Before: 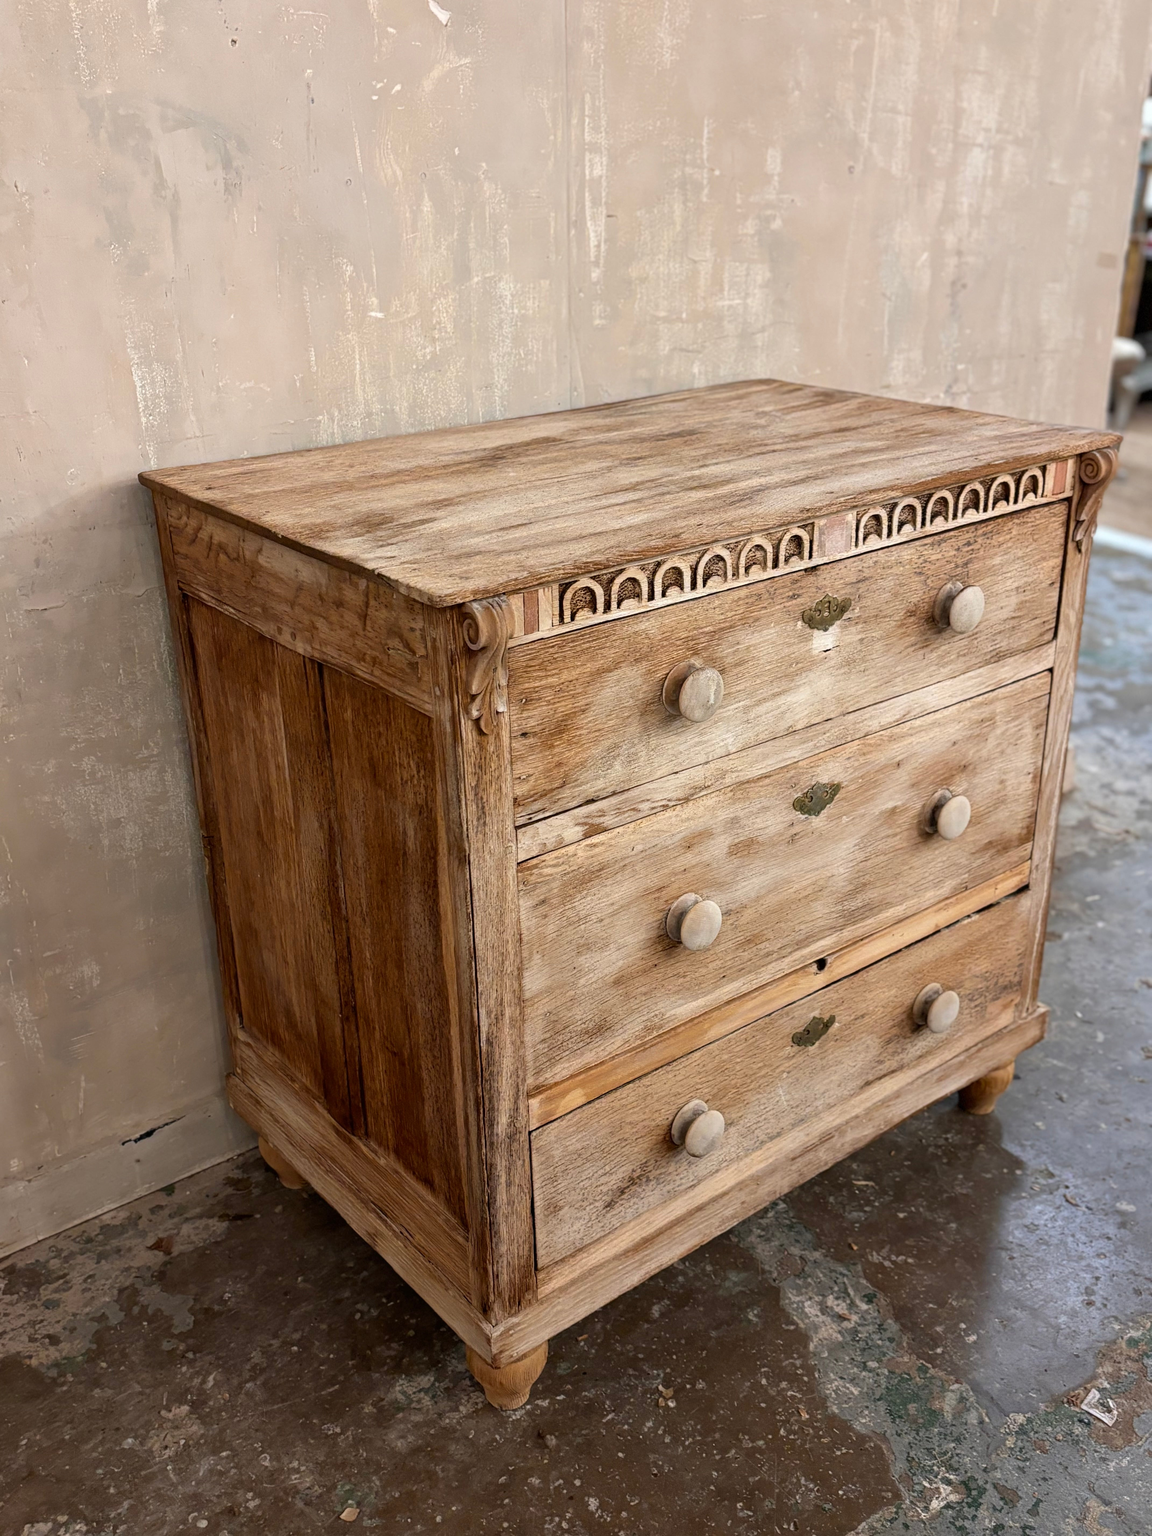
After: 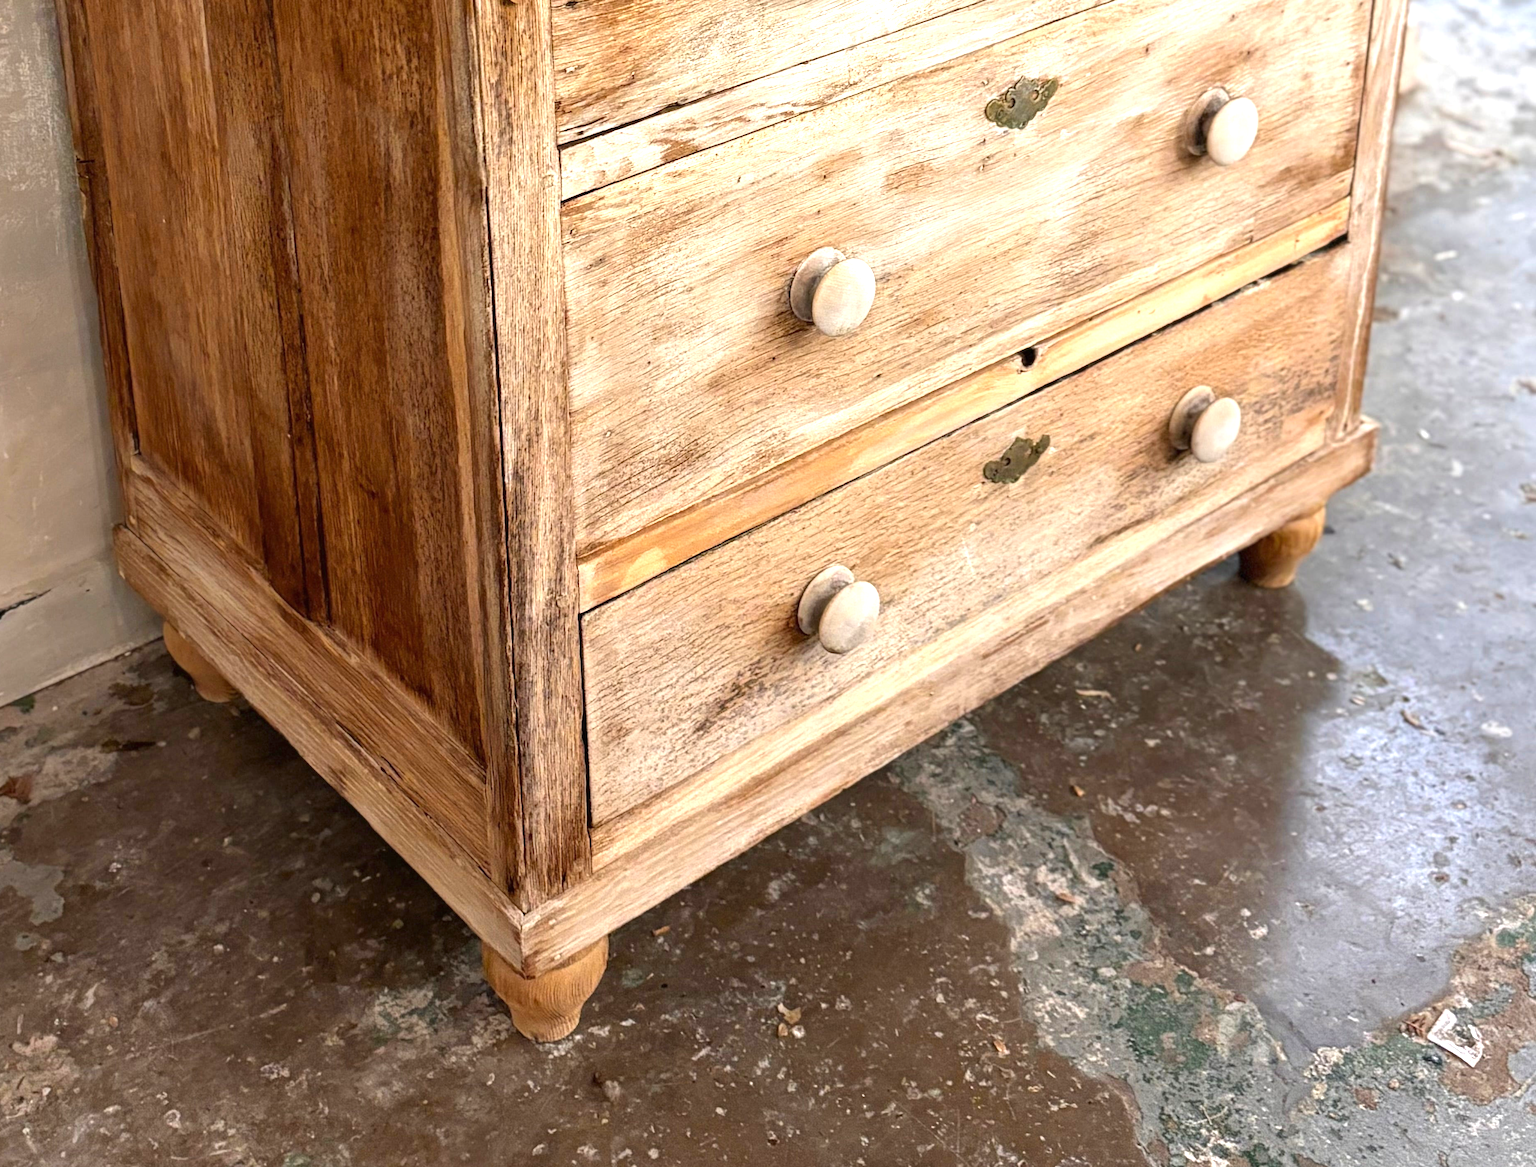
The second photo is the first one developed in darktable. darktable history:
crop and rotate: left 13.253%, top 47.687%, bottom 2.85%
exposure: black level correction 0, exposure 1.107 EV, compensate exposure bias true, compensate highlight preservation false
